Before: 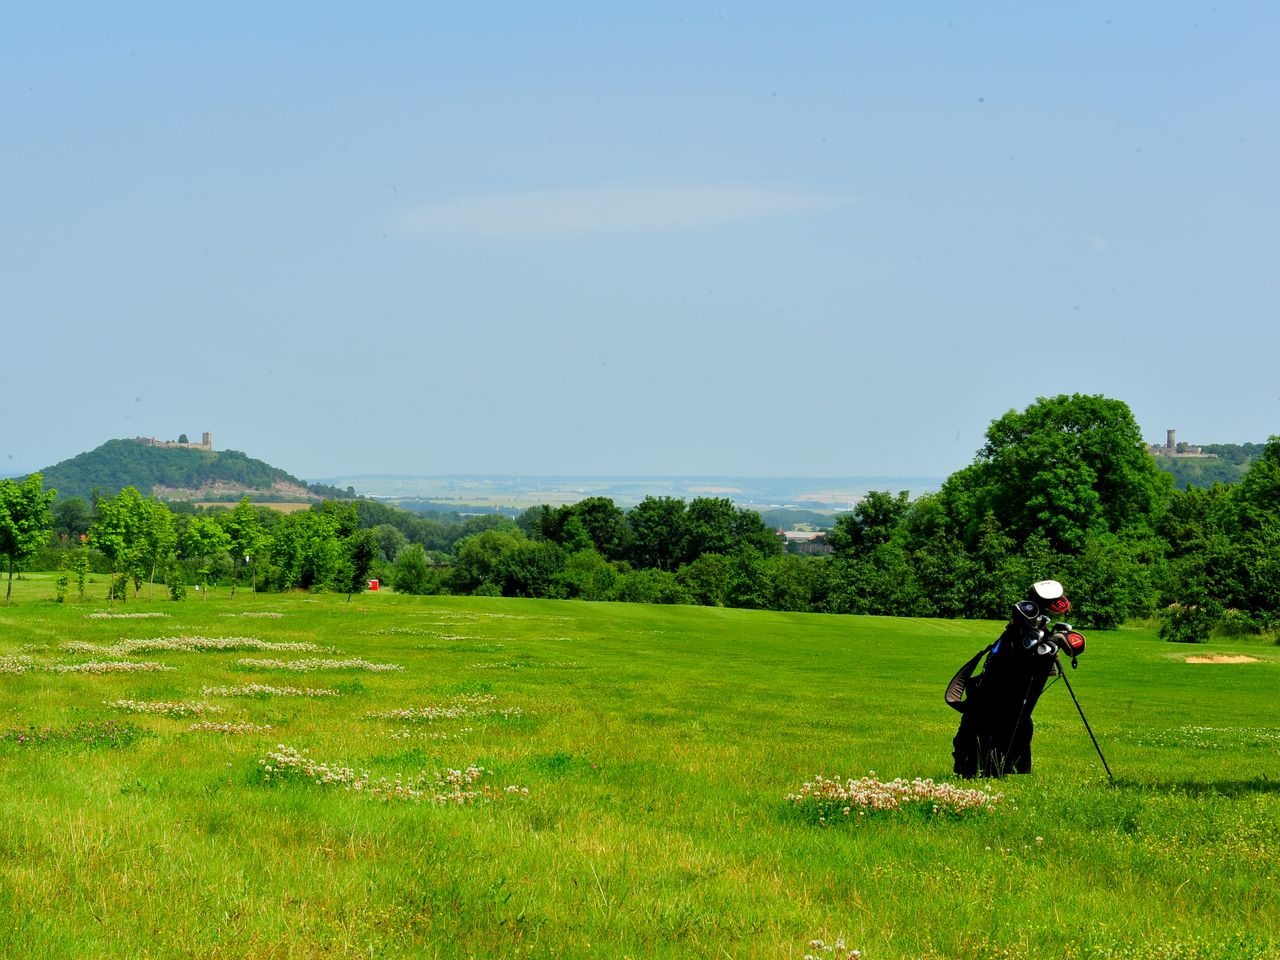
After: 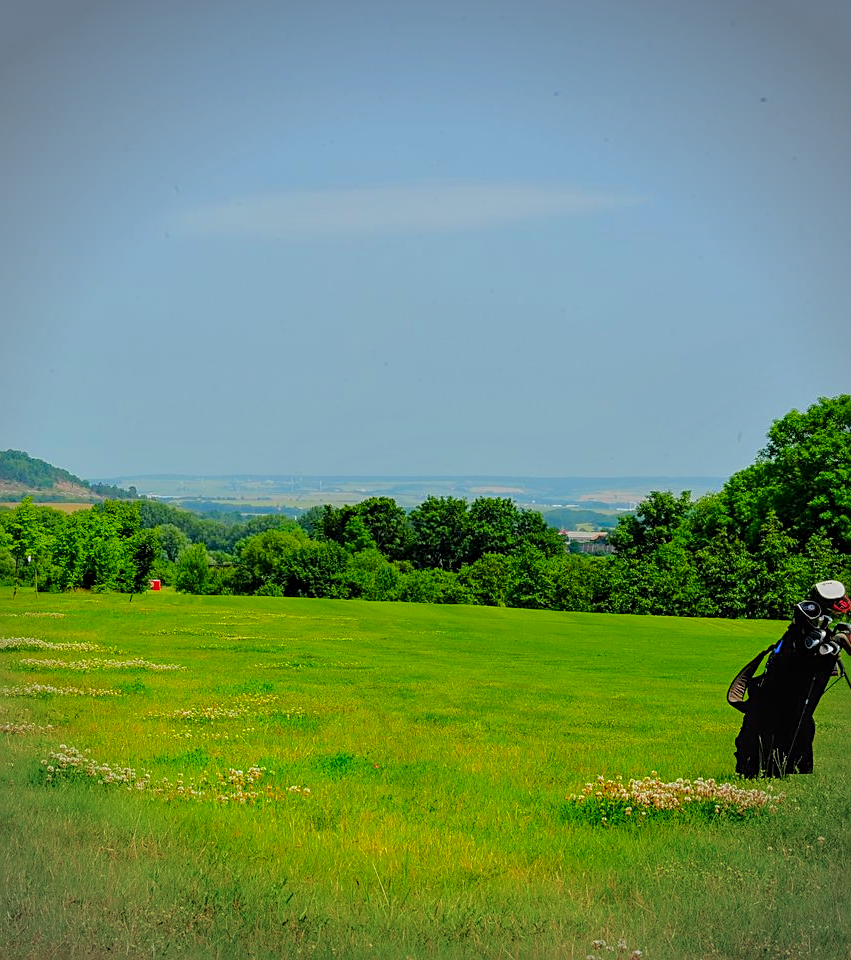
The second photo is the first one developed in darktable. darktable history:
local contrast: on, module defaults
exposure: black level correction -0.002, exposure 0.544 EV, compensate highlight preservation false
crop: left 17.032%, right 16.434%
sharpen: amount 0.584
color balance rgb: perceptual saturation grading › global saturation 25.559%, global vibrance 20%
tone equalizer: -8 EV -0.006 EV, -7 EV 0.038 EV, -6 EV -0.007 EV, -5 EV 0.006 EV, -4 EV -0.039 EV, -3 EV -0.24 EV, -2 EV -0.66 EV, -1 EV -0.966 EV, +0 EV -0.971 EV, edges refinement/feathering 500, mask exposure compensation -1.57 EV, preserve details no
vignetting: width/height ratio 1.09
